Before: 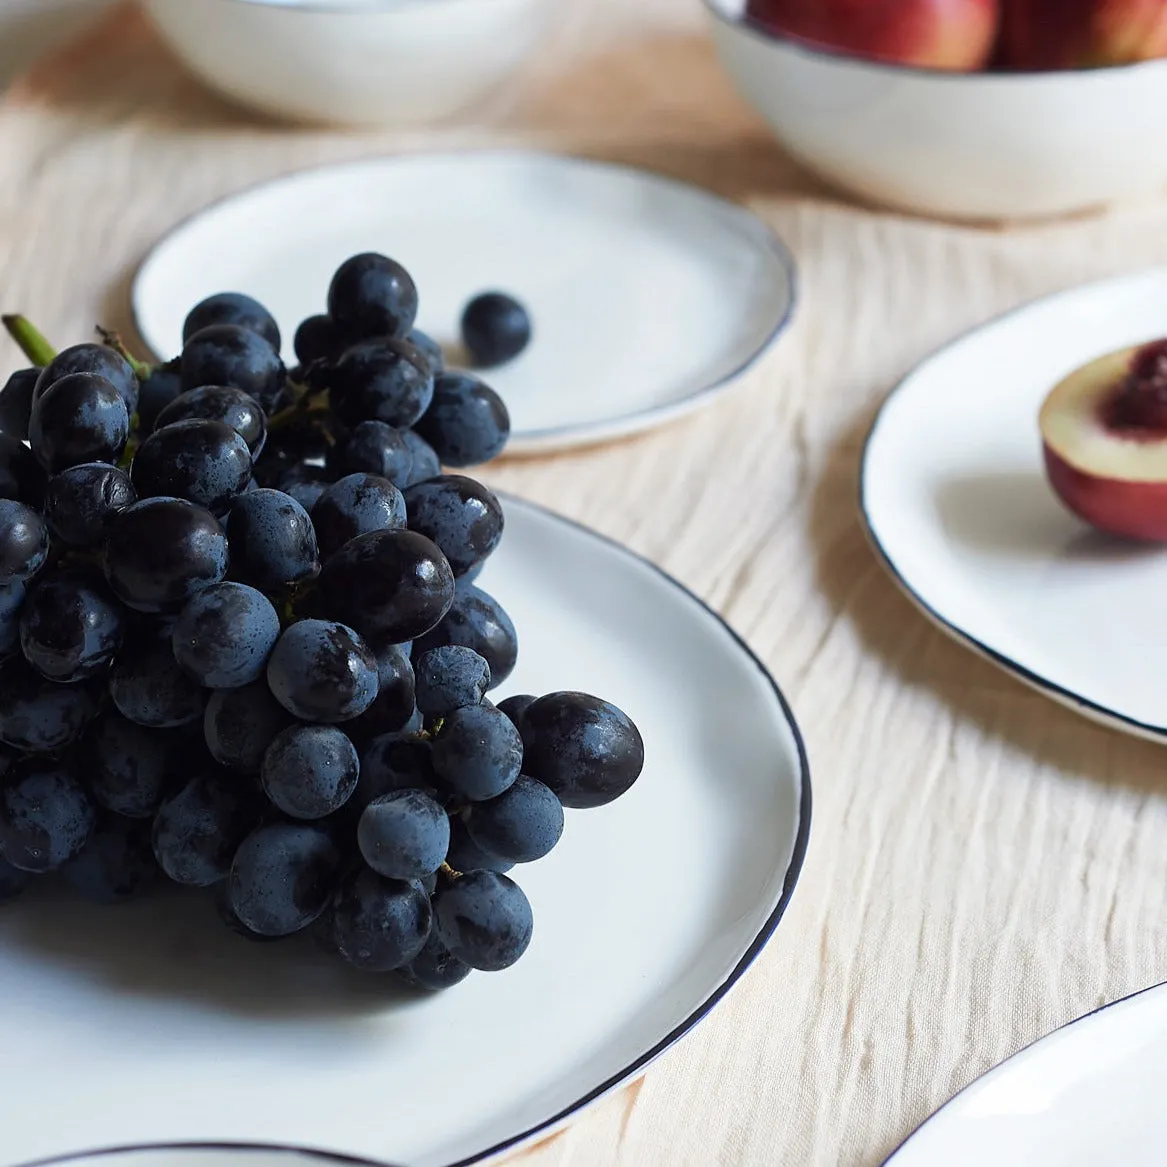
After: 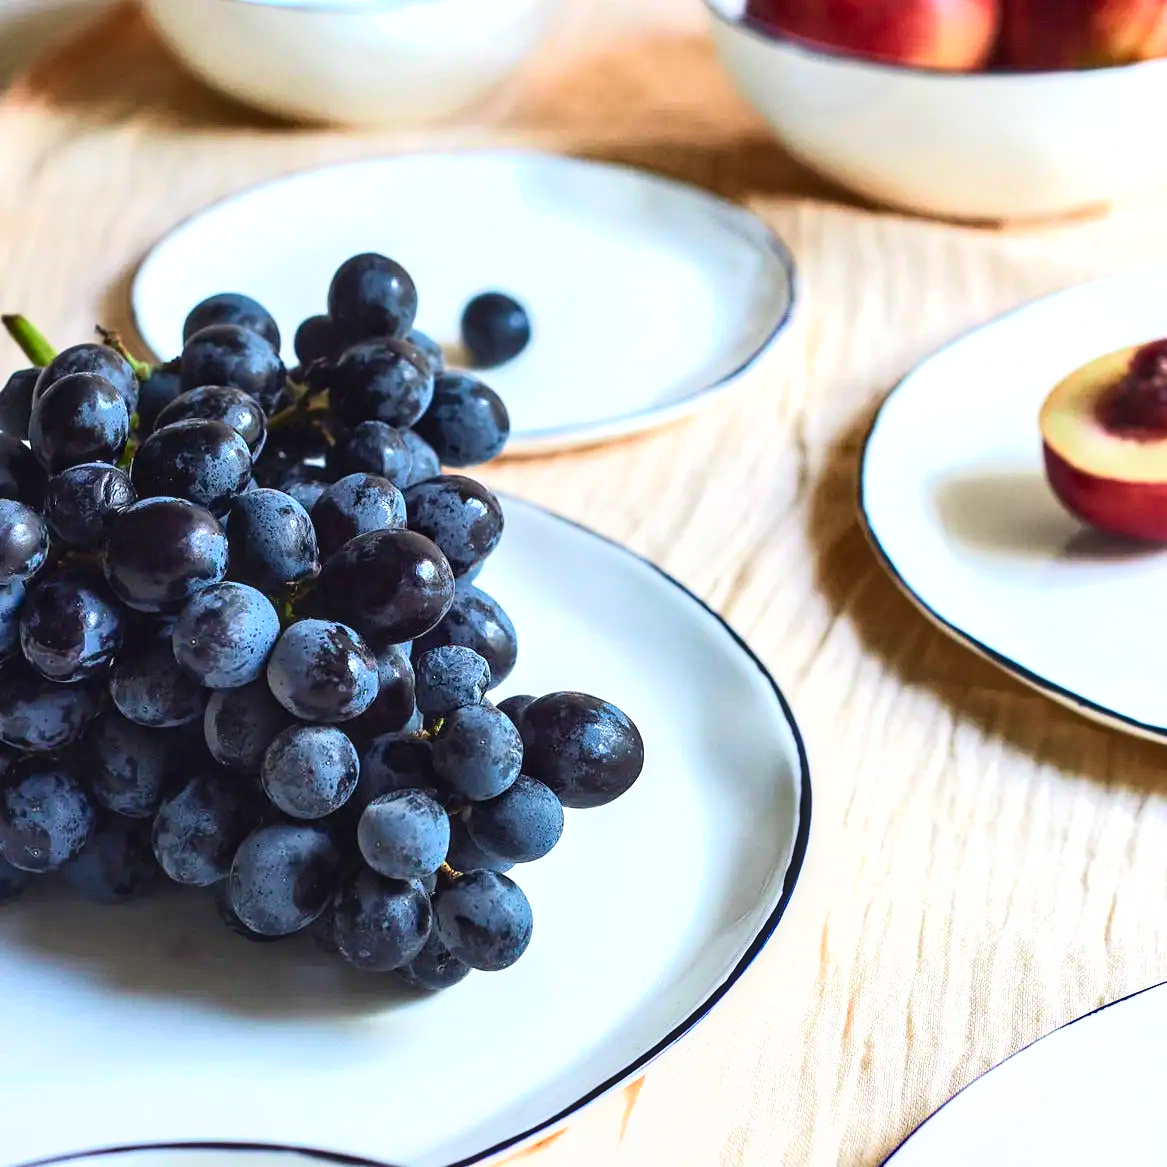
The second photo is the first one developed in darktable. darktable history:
exposure: black level correction 0, exposure 0.703 EV, compensate highlight preservation false
local contrast: detail 130%
tone curve: curves: ch0 [(0, 0) (0.091, 0.077) (0.517, 0.574) (0.745, 0.82) (0.844, 0.908) (0.909, 0.942) (1, 0.973)]; ch1 [(0, 0) (0.437, 0.404) (0.5, 0.5) (0.534, 0.554) (0.58, 0.603) (0.616, 0.649) (1, 1)]; ch2 [(0, 0) (0.442, 0.415) (0.5, 0.5) (0.535, 0.557) (0.585, 0.62) (1, 1)], color space Lab, independent channels, preserve colors none
shadows and highlights: soften with gaussian
